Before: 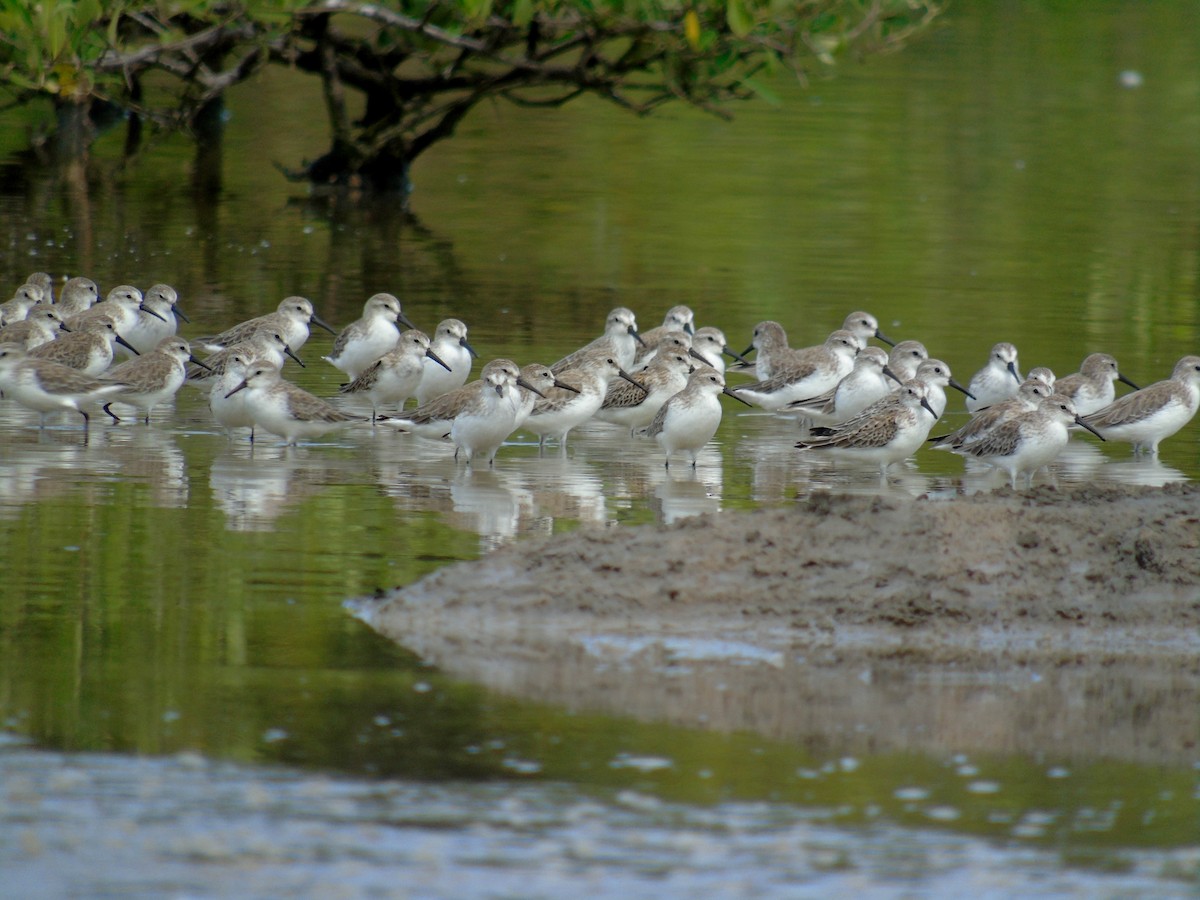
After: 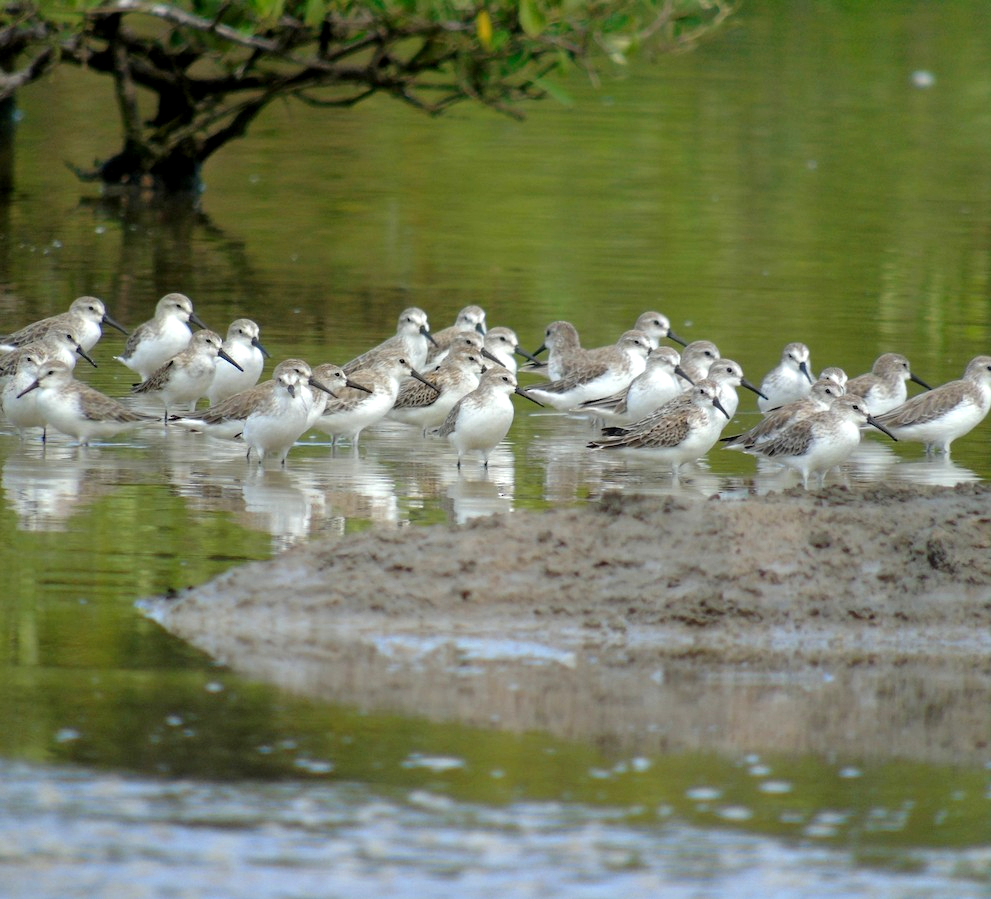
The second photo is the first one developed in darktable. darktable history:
crop: left 17.409%, bottom 0.016%
exposure: black level correction 0.001, exposure 0.5 EV, compensate highlight preservation false
